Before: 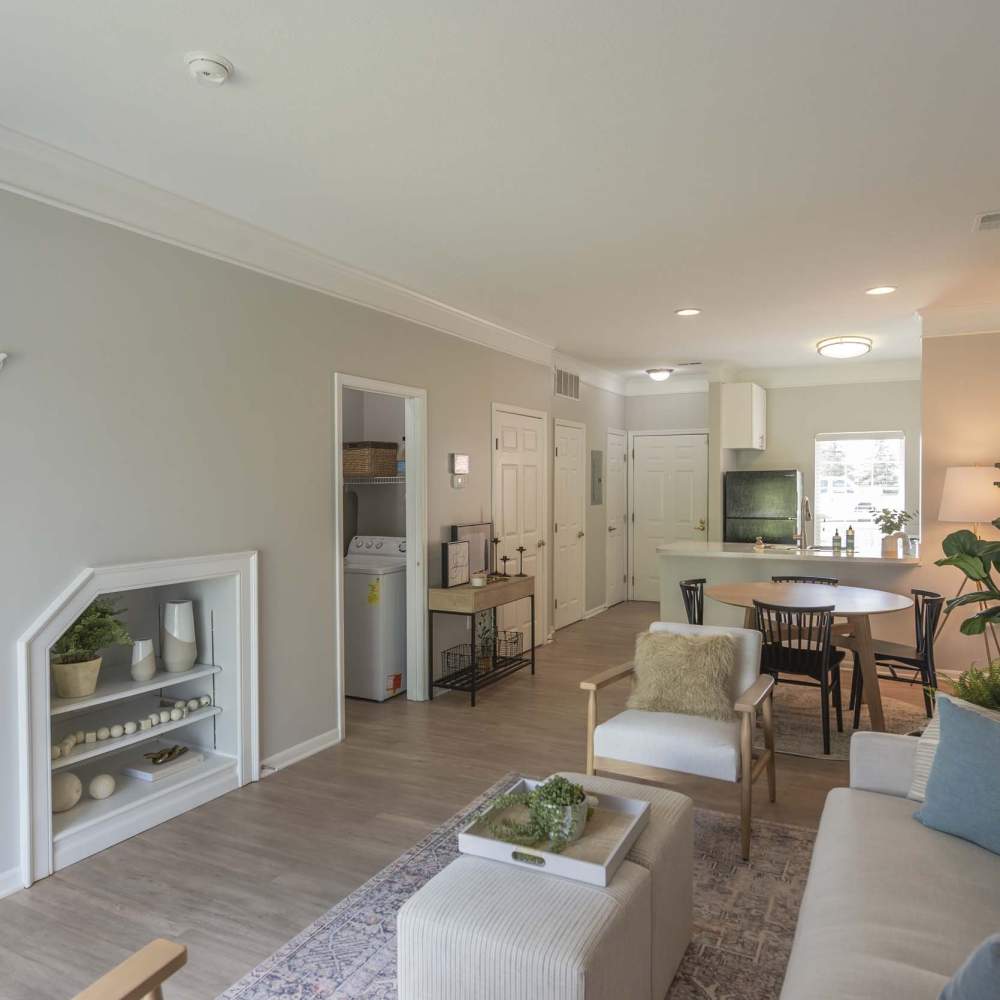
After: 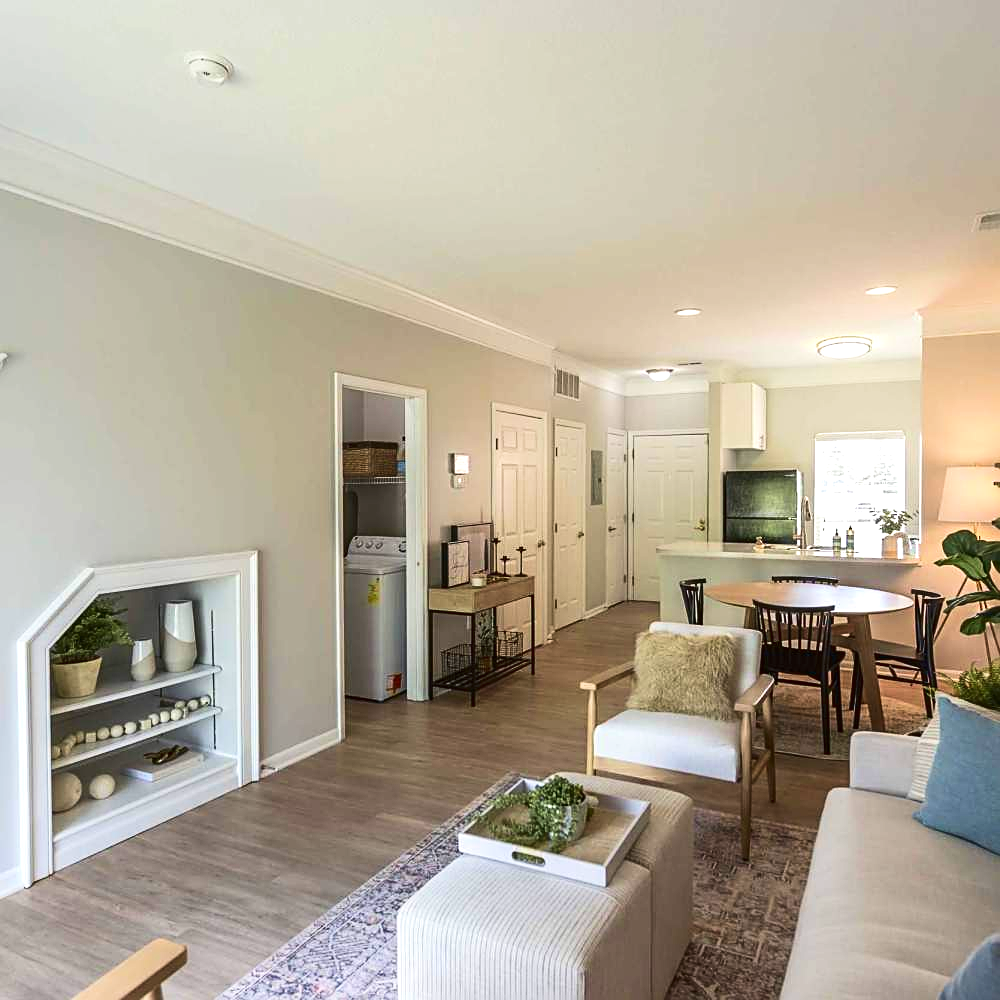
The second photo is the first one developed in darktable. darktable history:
contrast brightness saturation: contrast 0.201, brightness -0.106, saturation 0.105
sharpen: on, module defaults
velvia: on, module defaults
exposure: black level correction 0.001, exposure 0.5 EV, compensate highlight preservation false
